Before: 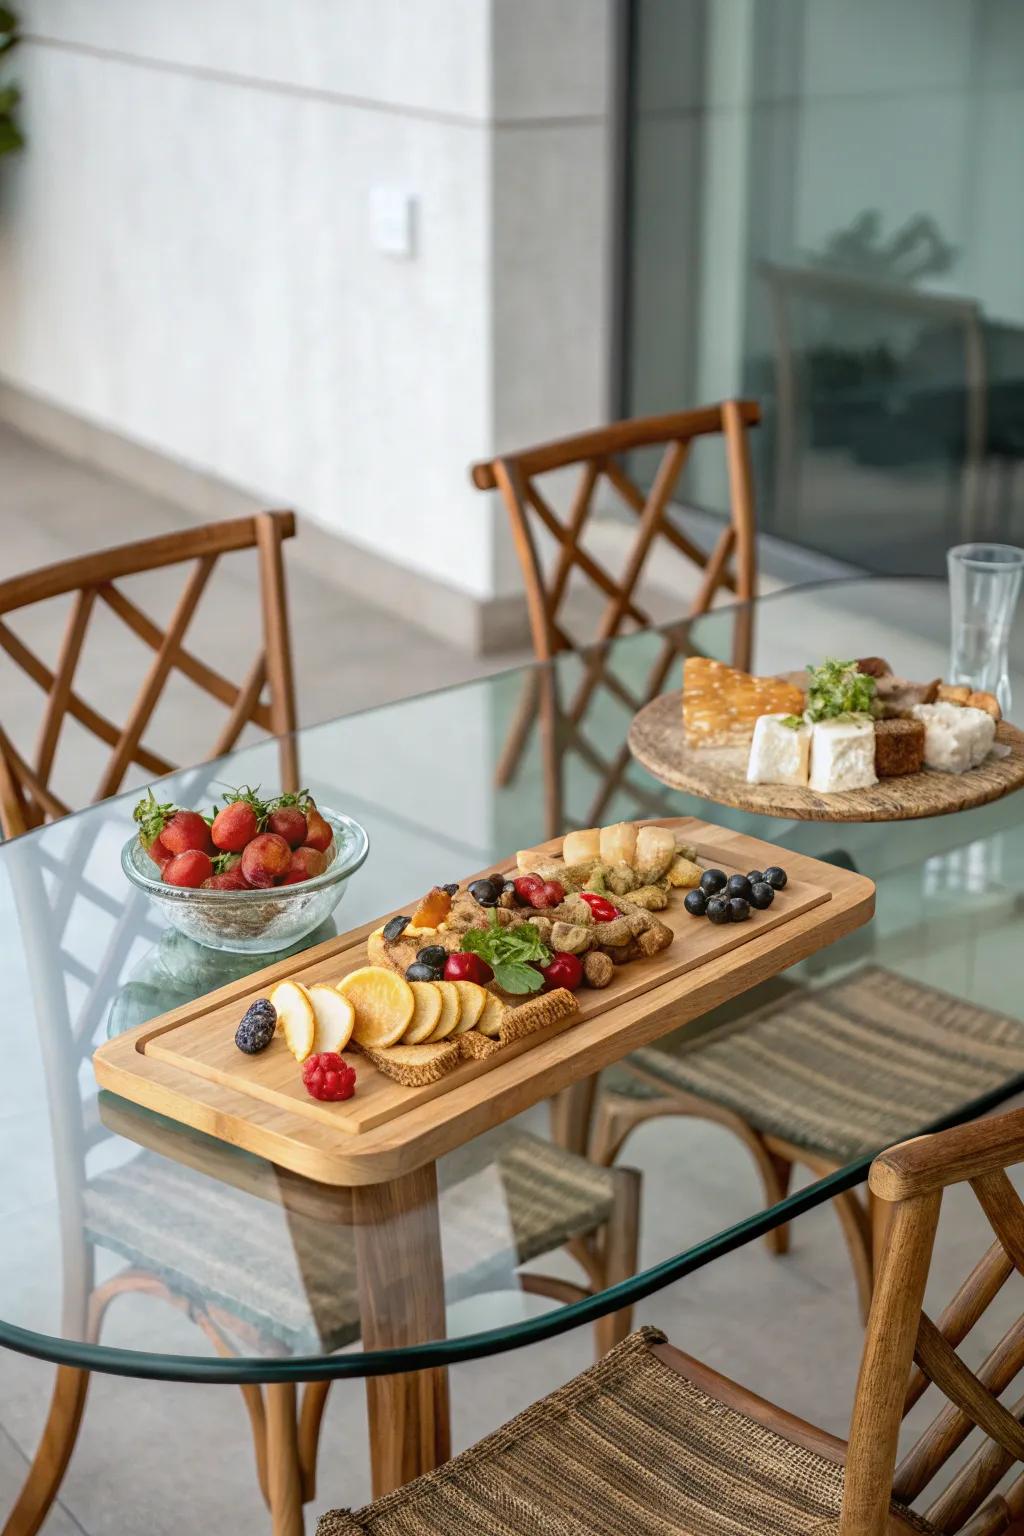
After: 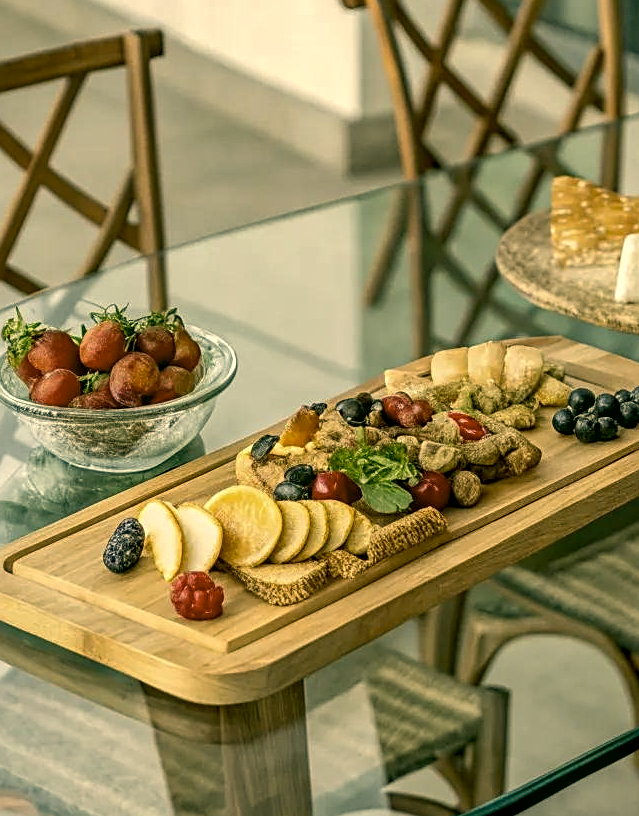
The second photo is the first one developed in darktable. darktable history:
tone equalizer: edges refinement/feathering 500, mask exposure compensation -1.57 EV, preserve details no
exposure: black level correction 0.005, exposure 0.001 EV, compensate highlight preservation false
sharpen: on, module defaults
shadows and highlights: low approximation 0.01, soften with gaussian
crop: left 12.936%, top 31.33%, right 24.598%, bottom 15.518%
color correction: highlights a* 4.75, highlights b* 24.94, shadows a* -15.5, shadows b* 3.91
contrast brightness saturation: contrast 0.065, brightness -0.014, saturation -0.234
local contrast: on, module defaults
